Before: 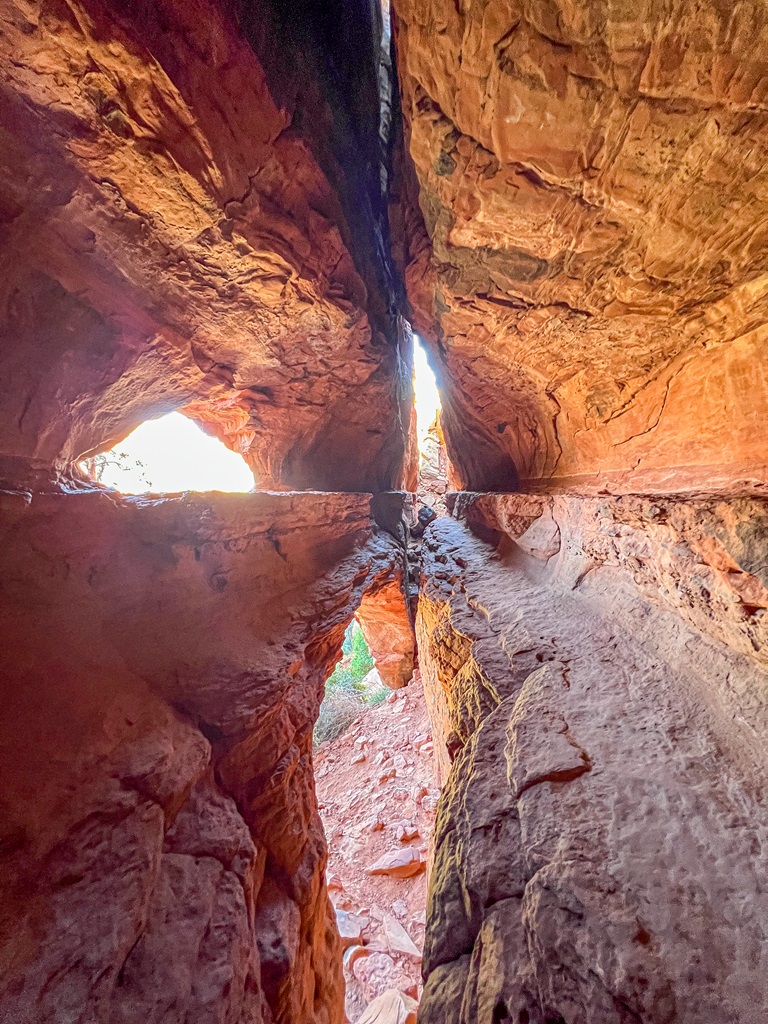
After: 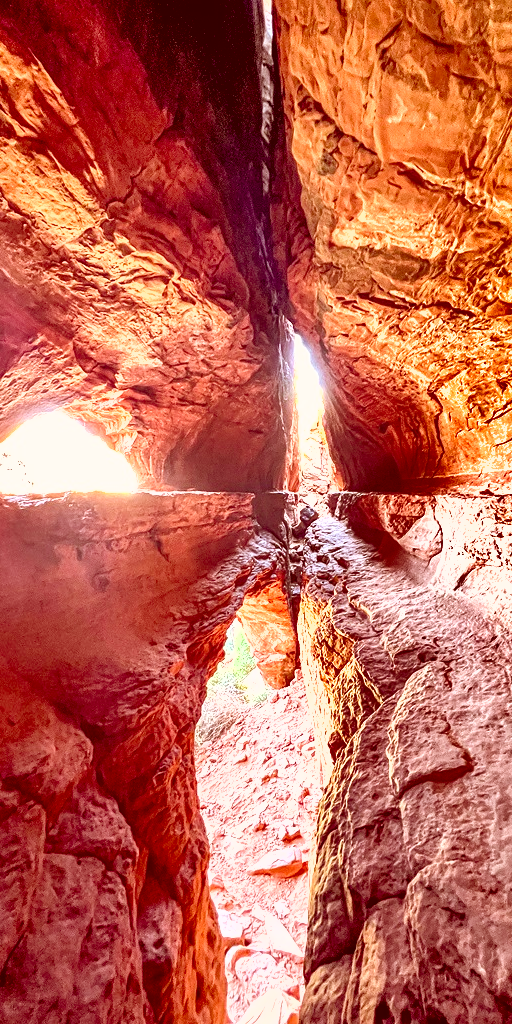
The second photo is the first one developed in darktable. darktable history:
shadows and highlights: shadows 24.16, highlights -77.97, highlights color adjustment 55.91%, soften with gaussian
color correction: highlights a* 9.08, highlights b* 8.62, shadows a* 39.82, shadows b* 39.37, saturation 0.792
exposure: black level correction 0.01, exposure 1 EV, compensate highlight preservation false
crop and rotate: left 15.379%, right 17.837%
